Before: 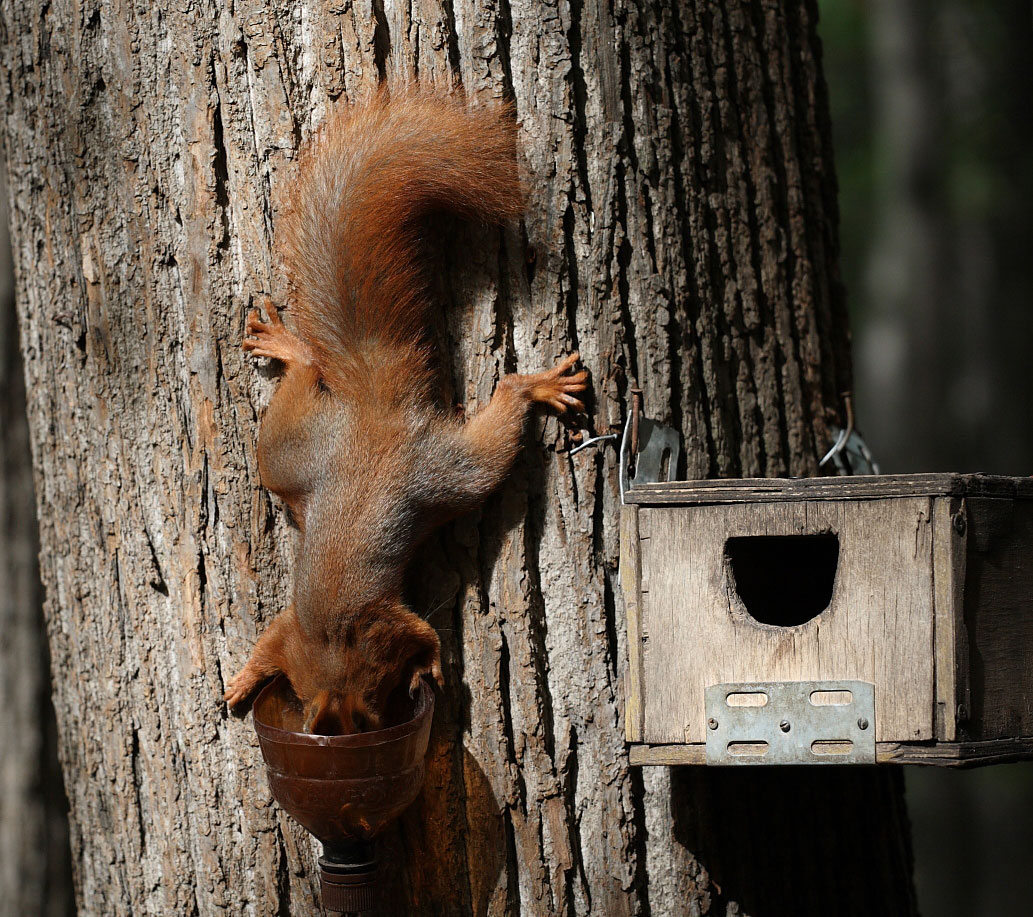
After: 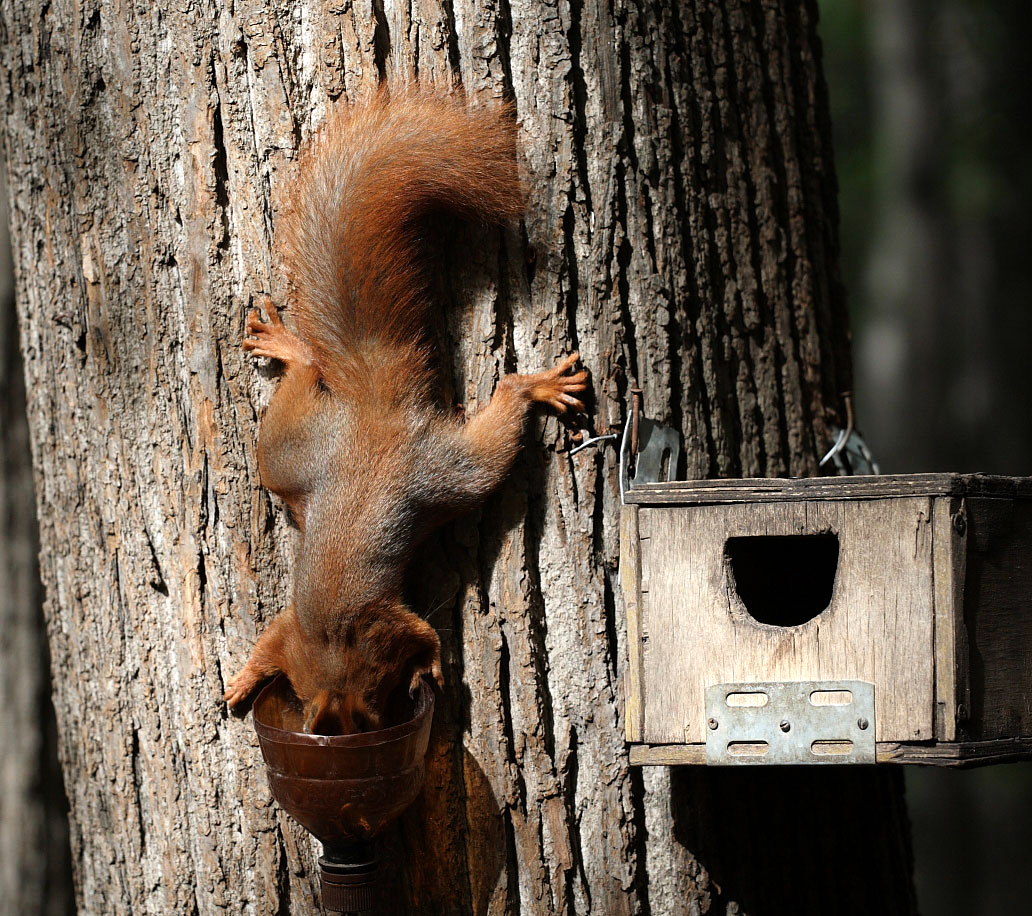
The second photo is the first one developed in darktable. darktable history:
tone equalizer: -8 EV -0.418 EV, -7 EV -0.397 EV, -6 EV -0.369 EV, -5 EV -0.224 EV, -3 EV 0.197 EV, -2 EV 0.348 EV, -1 EV 0.366 EV, +0 EV 0.412 EV
